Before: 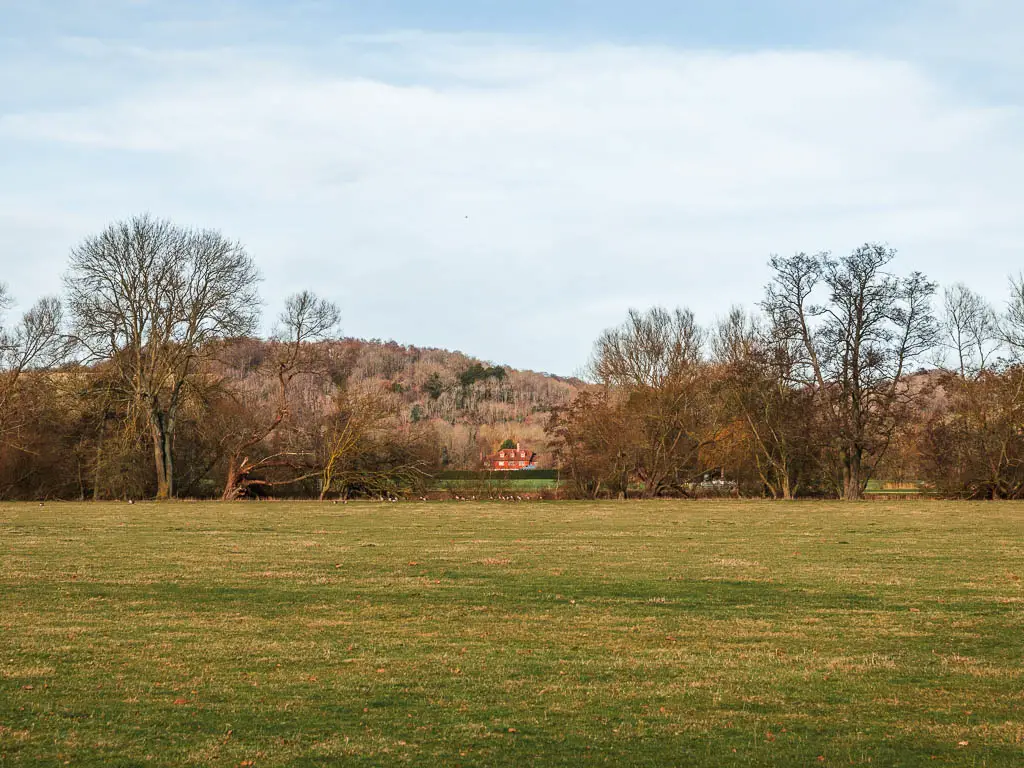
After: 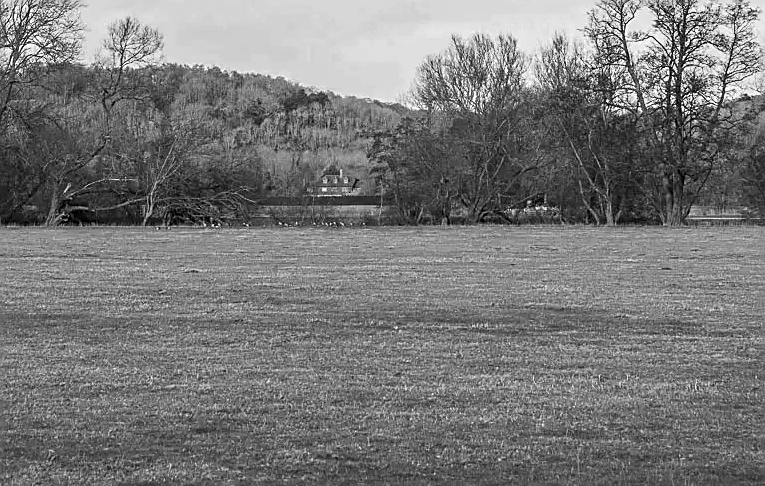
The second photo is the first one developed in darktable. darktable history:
color zones: curves: ch0 [(0.002, 0.593) (0.143, 0.417) (0.285, 0.541) (0.455, 0.289) (0.608, 0.327) (0.727, 0.283) (0.869, 0.571) (1, 0.603)]; ch1 [(0, 0) (0.143, 0) (0.286, 0) (0.429, 0) (0.571, 0) (0.714, 0) (0.857, 0)], mix 41.6%
crop and rotate: left 17.337%, top 35.699%, right 7.875%, bottom 0.971%
sharpen: on, module defaults
